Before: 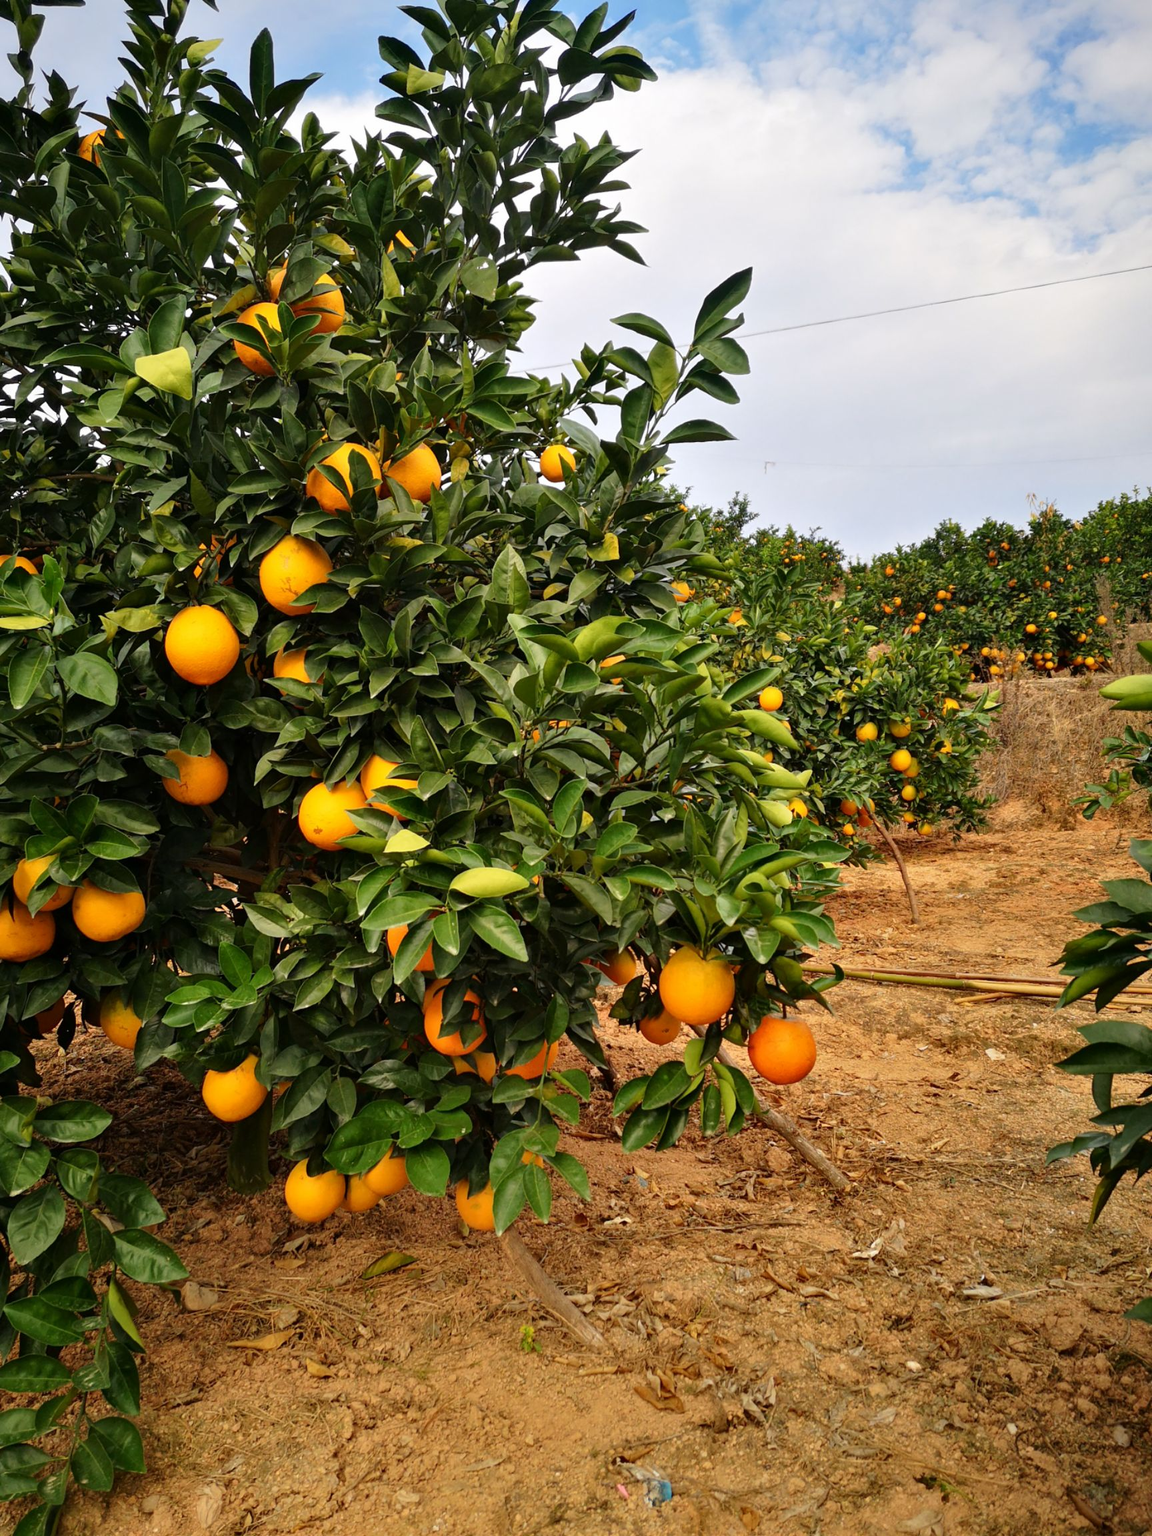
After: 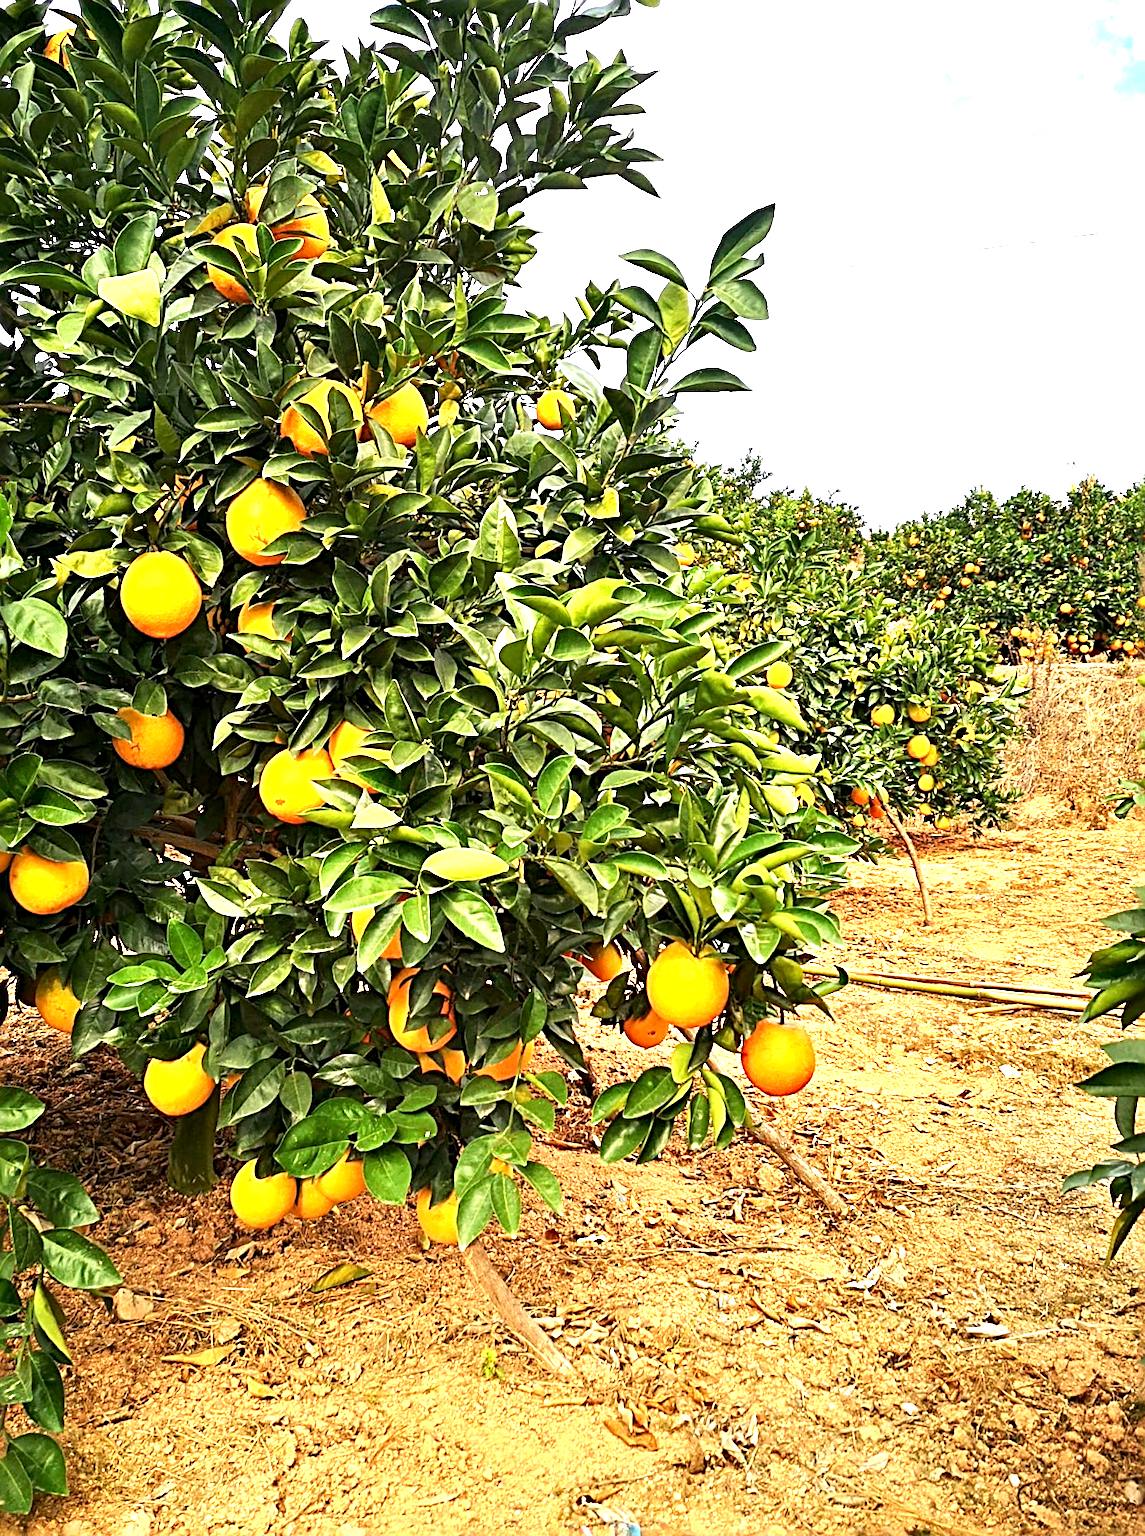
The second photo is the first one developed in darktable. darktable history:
sharpen: radius 3.652, amount 0.917
exposure: black level correction 0.001, exposure 1.727 EV, compensate exposure bias true, compensate highlight preservation false
crop and rotate: angle -2°, left 3.094%, top 3.674%, right 1.525%, bottom 0.456%
